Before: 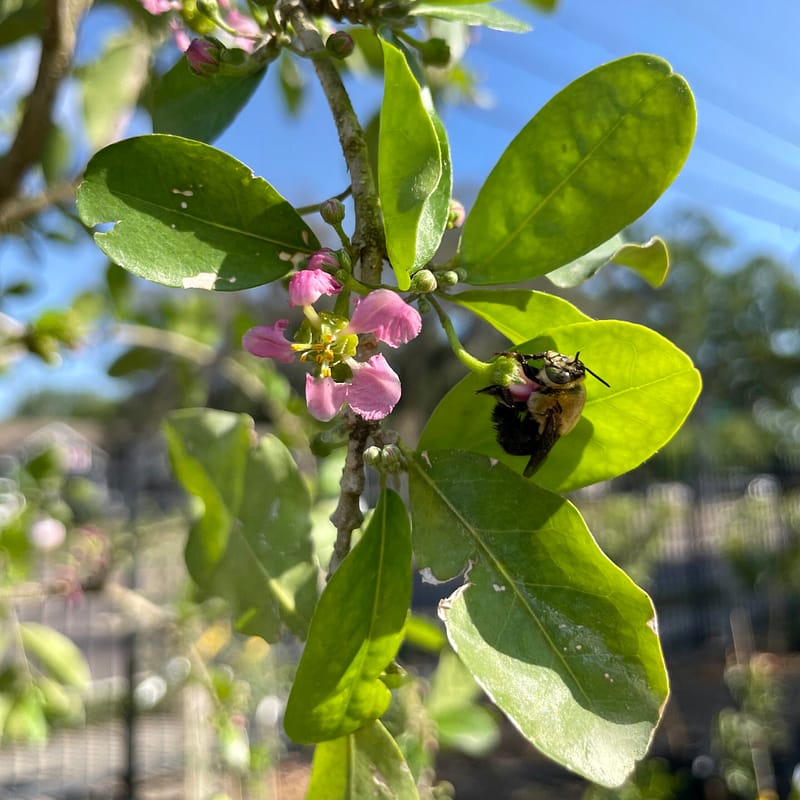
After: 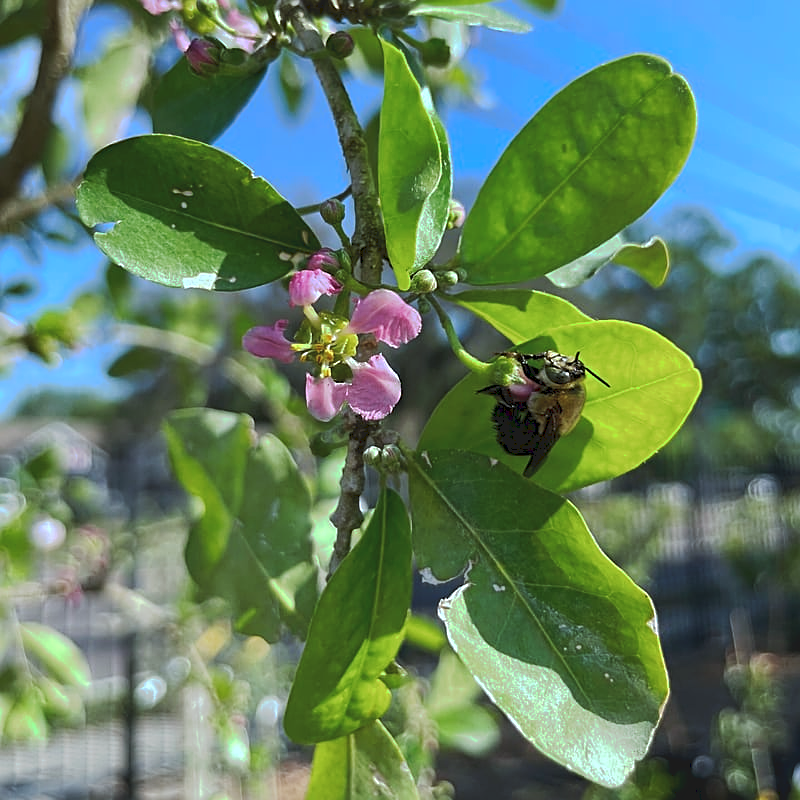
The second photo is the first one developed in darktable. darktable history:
color calibration: illuminant Planckian (black body), x 0.375, y 0.373, temperature 4117 K
tone curve: curves: ch0 [(0, 0) (0.003, 0.096) (0.011, 0.096) (0.025, 0.098) (0.044, 0.099) (0.069, 0.106) (0.1, 0.128) (0.136, 0.153) (0.177, 0.186) (0.224, 0.218) (0.277, 0.265) (0.335, 0.316) (0.399, 0.374) (0.468, 0.445) (0.543, 0.526) (0.623, 0.605) (0.709, 0.681) (0.801, 0.758) (0.898, 0.819) (1, 1)], preserve colors none
sharpen: on, module defaults
